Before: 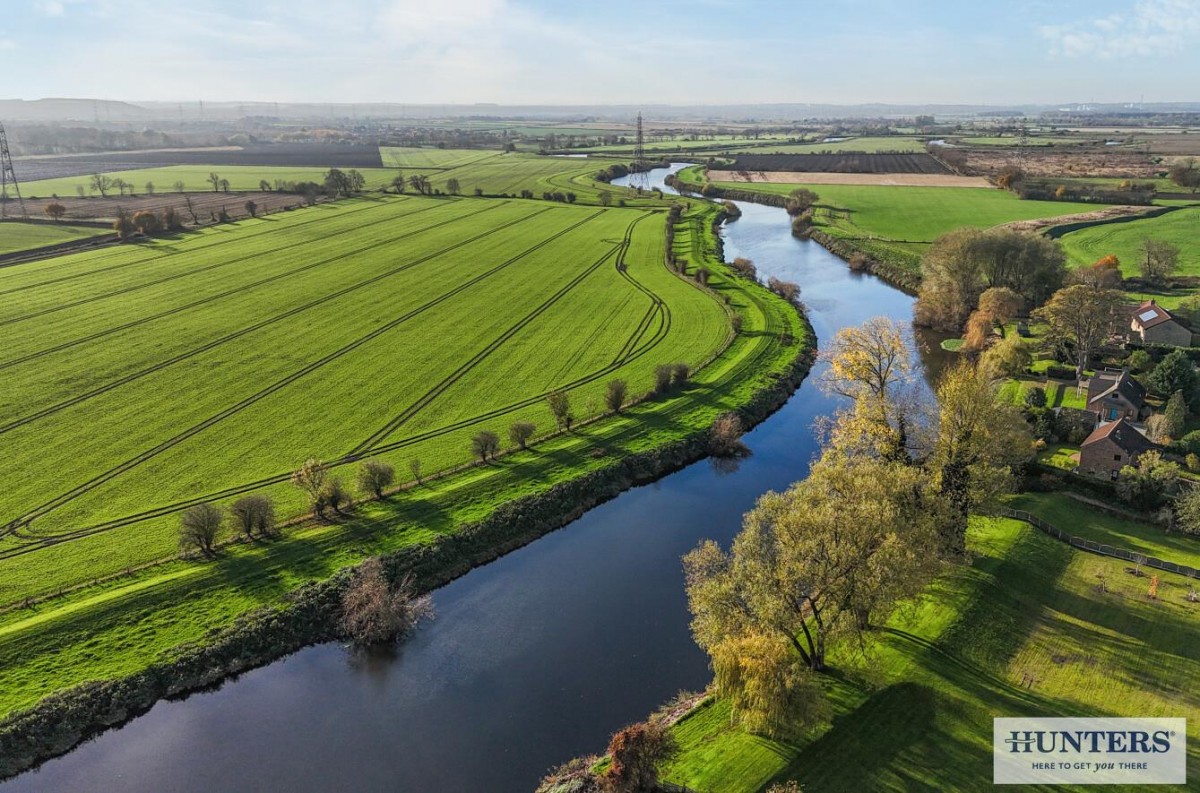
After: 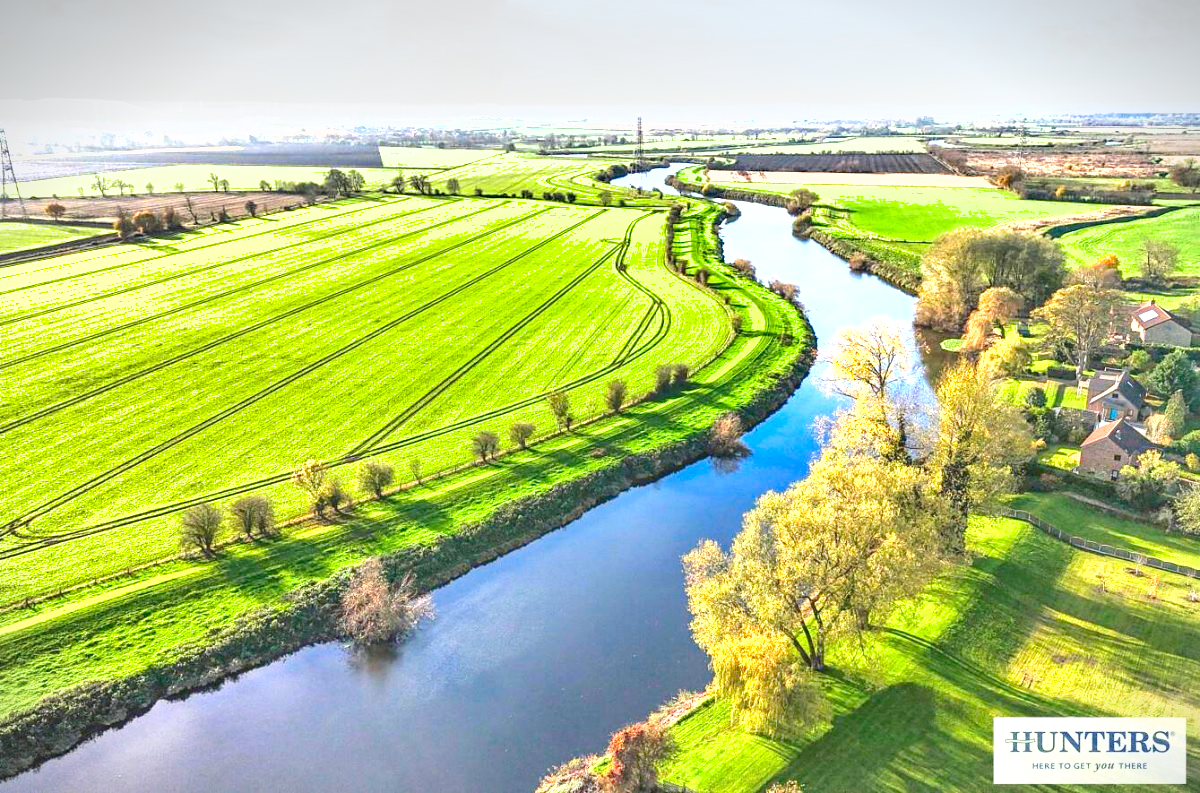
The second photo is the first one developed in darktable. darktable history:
exposure: black level correction 0, exposure 1.2 EV, compensate highlight preservation false
vignetting: fall-off start 99.55%, width/height ratio 1.305, unbound false
levels: black 0.088%, levels [0.008, 0.318, 0.836]
shadows and highlights: low approximation 0.01, soften with gaussian
